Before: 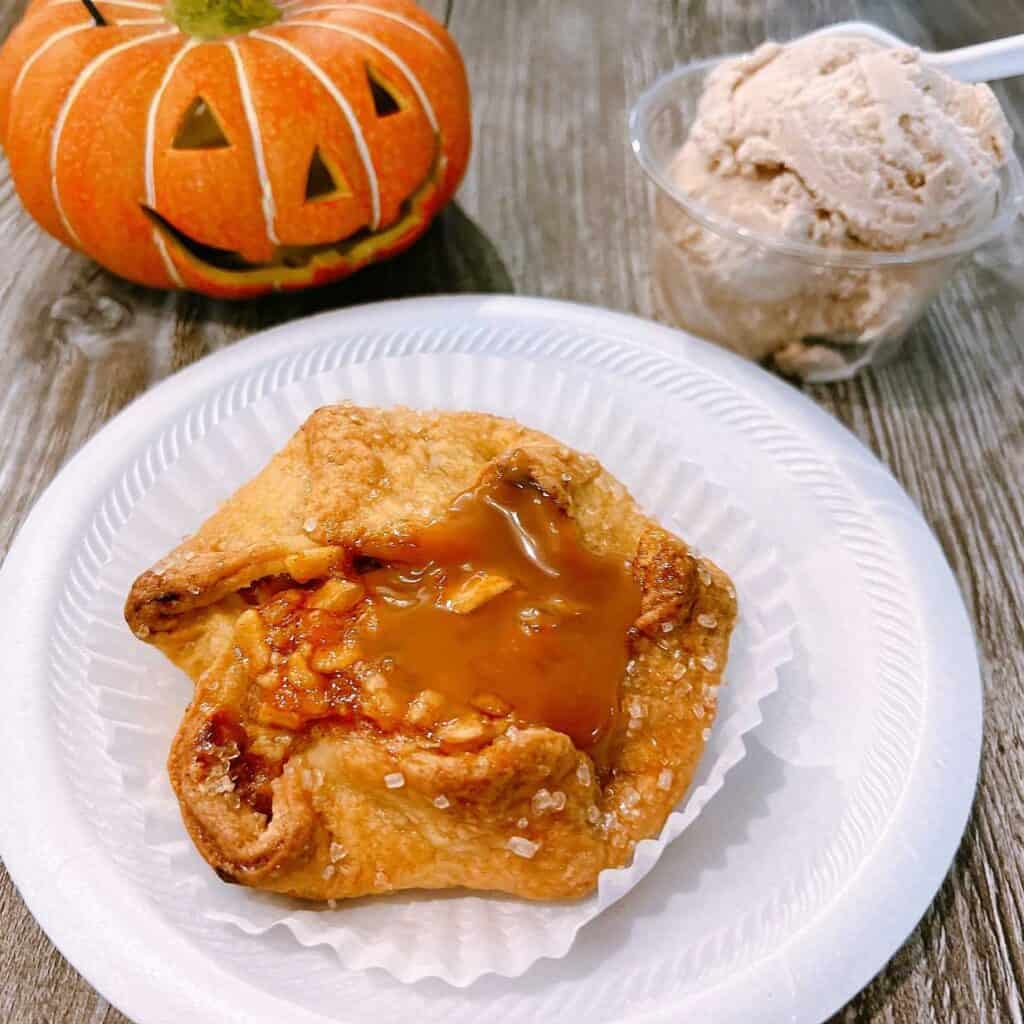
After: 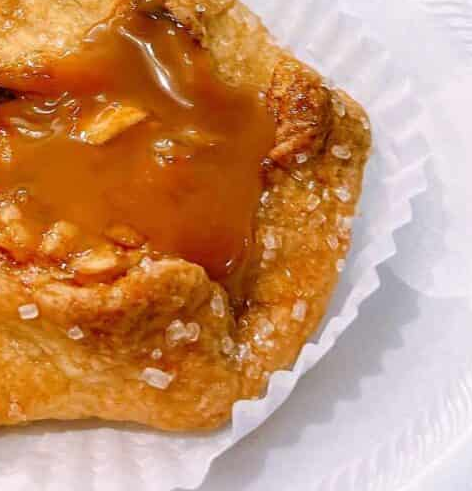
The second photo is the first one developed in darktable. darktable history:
crop: left 35.817%, top 45.824%, right 18.088%, bottom 6.205%
